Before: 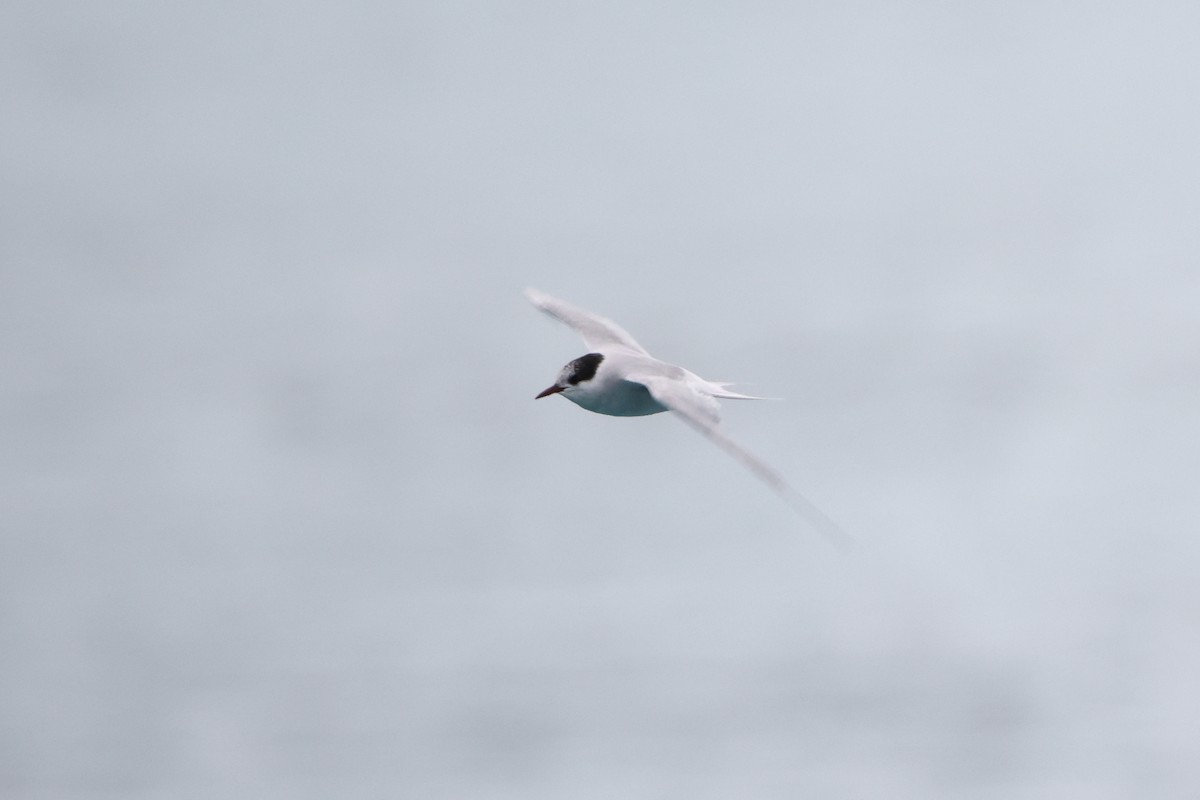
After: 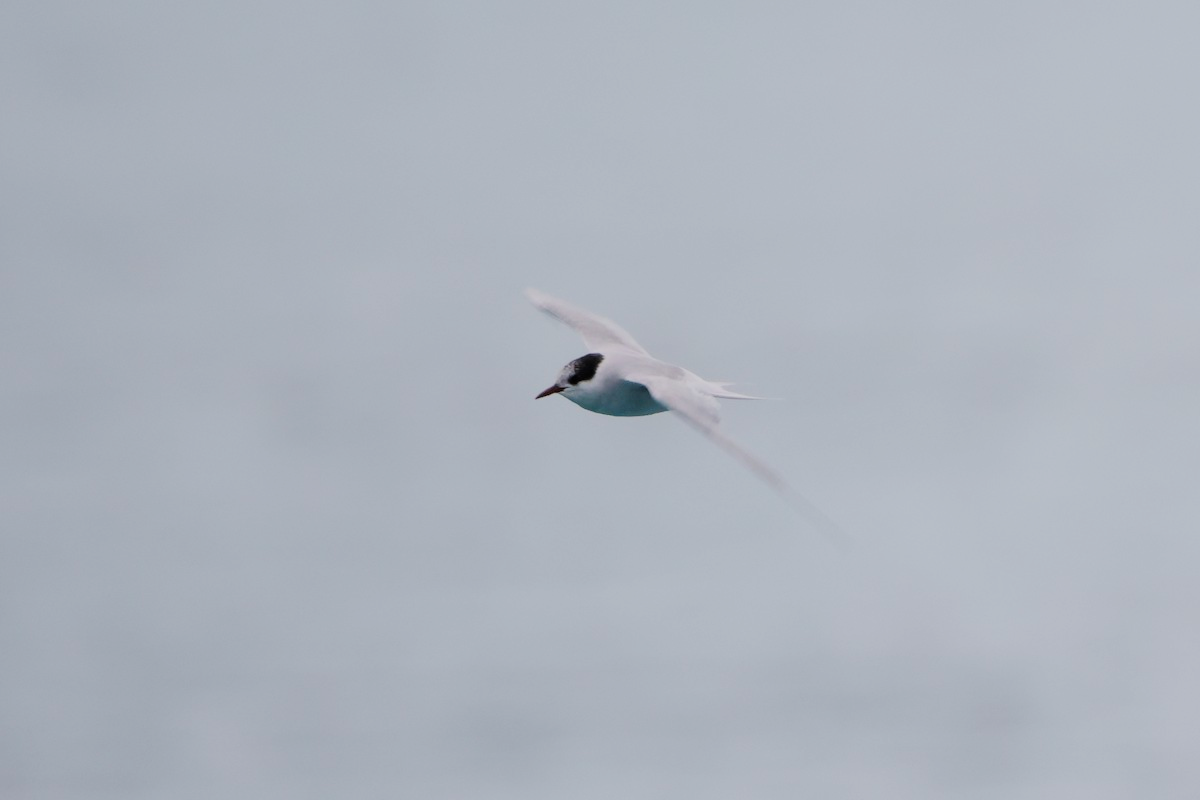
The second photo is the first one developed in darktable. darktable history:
filmic rgb: black relative exposure -7.65 EV, white relative exposure 4.56 EV, hardness 3.61
color balance rgb: perceptual saturation grading › global saturation 25%, global vibrance 20%
